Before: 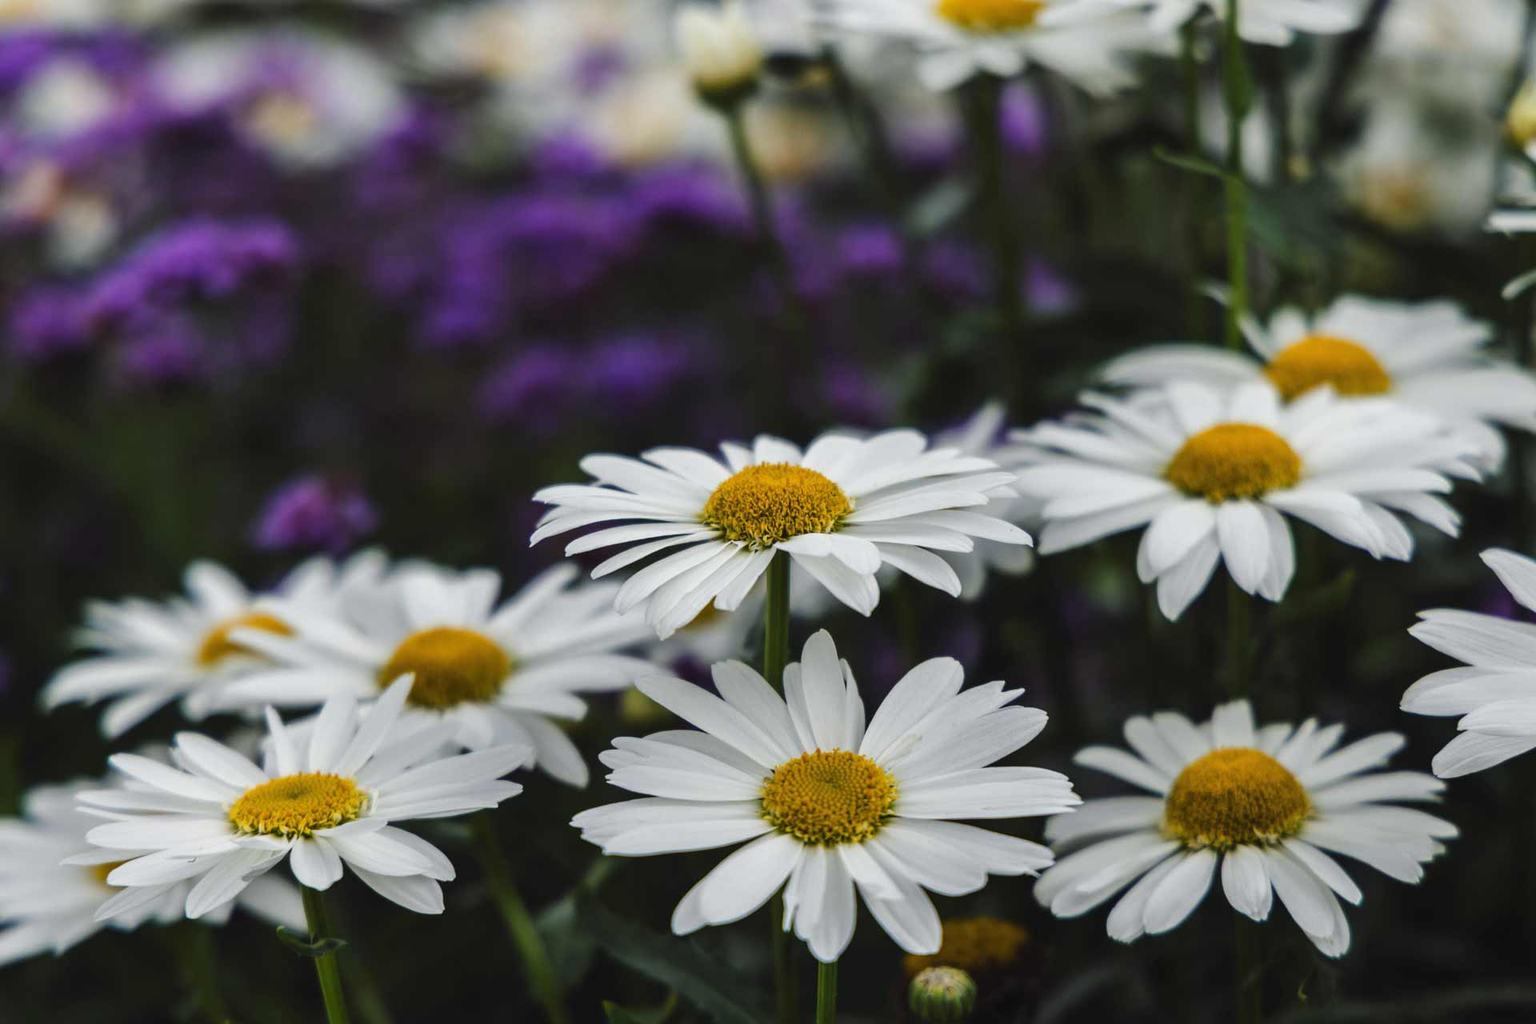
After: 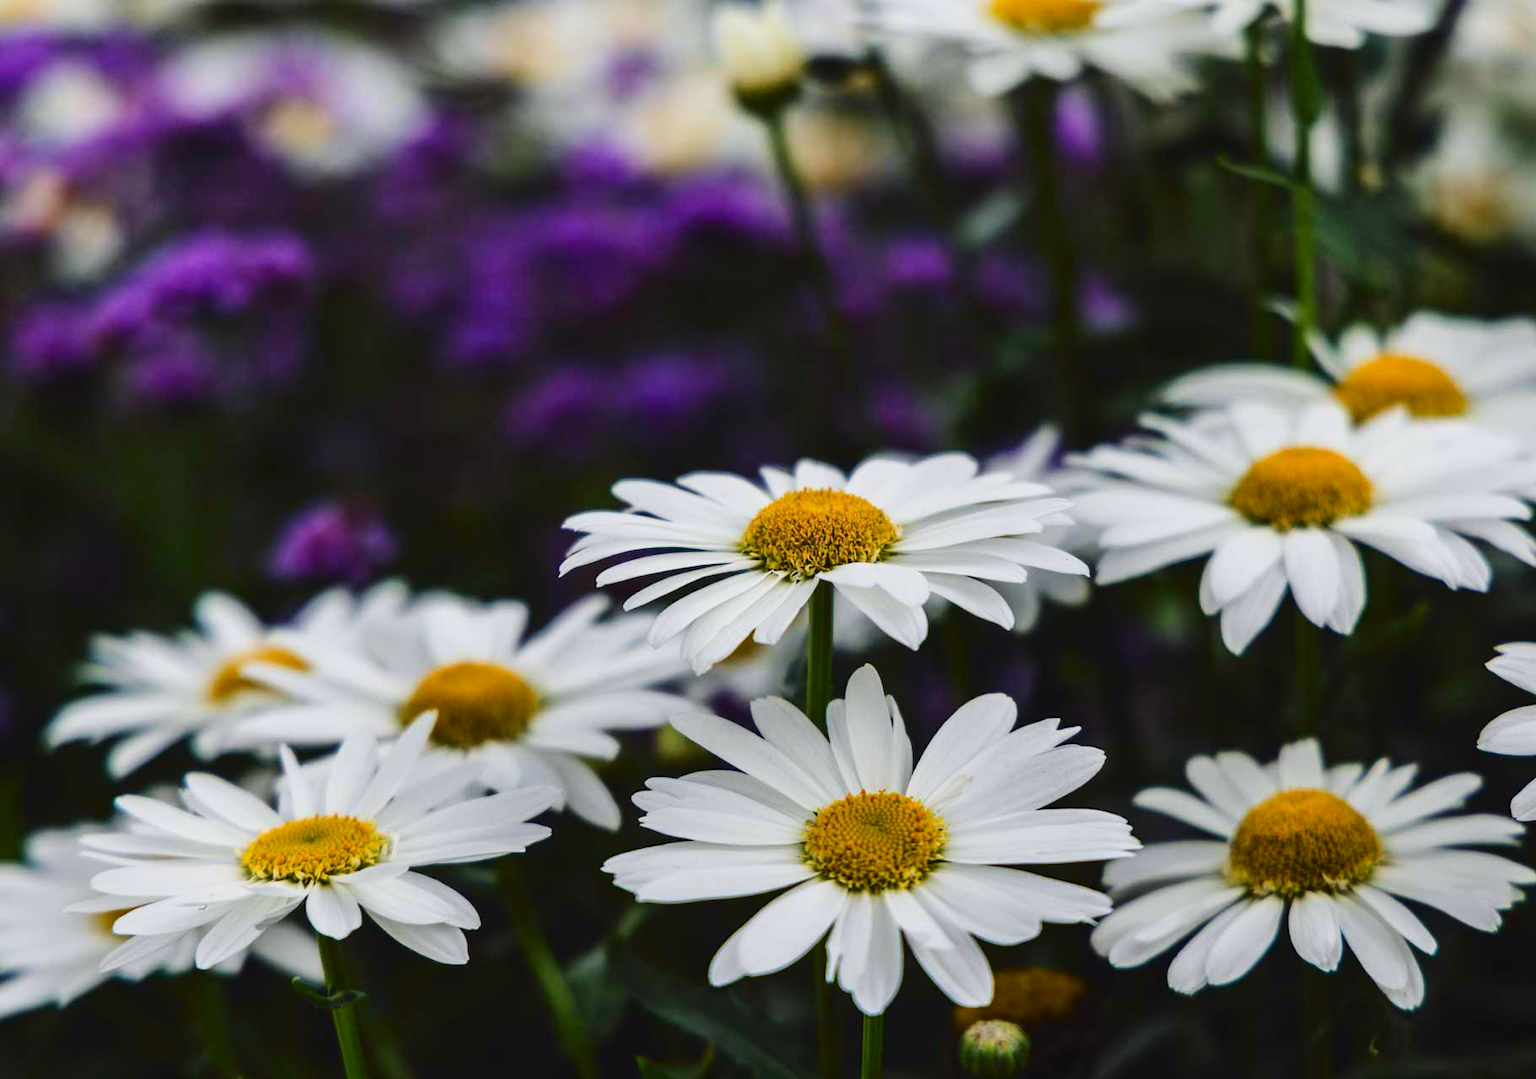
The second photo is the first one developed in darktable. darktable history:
exposure: compensate highlight preservation false
tone curve: curves: ch0 [(0, 0.011) (0.139, 0.106) (0.295, 0.271) (0.499, 0.523) (0.739, 0.782) (0.857, 0.879) (1, 0.967)]; ch1 [(0, 0) (0.291, 0.229) (0.394, 0.365) (0.469, 0.456) (0.495, 0.497) (0.524, 0.53) (0.588, 0.62) (0.725, 0.779) (1, 1)]; ch2 [(0, 0) (0.125, 0.089) (0.35, 0.317) (0.437, 0.42) (0.502, 0.499) (0.537, 0.551) (0.613, 0.636) (1, 1)], color space Lab, independent channels, preserve colors none
crop and rotate: right 5.167%
